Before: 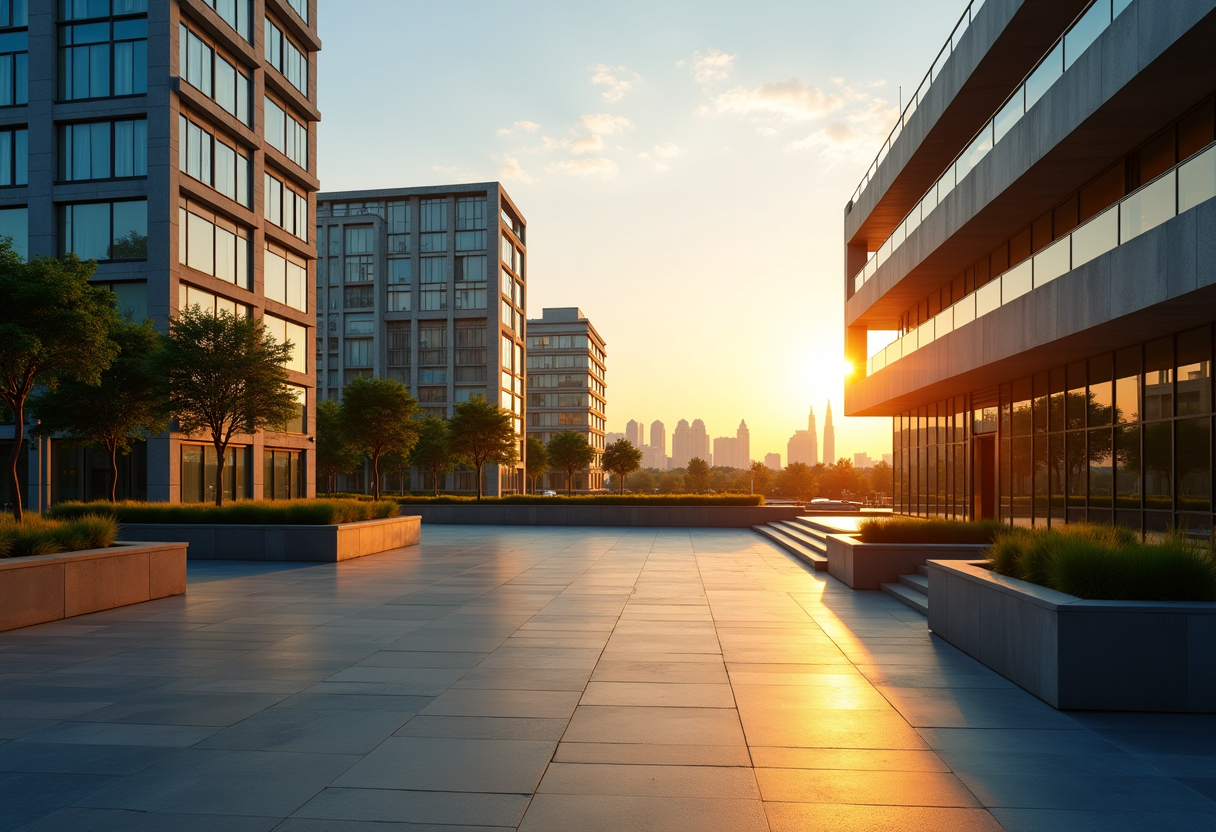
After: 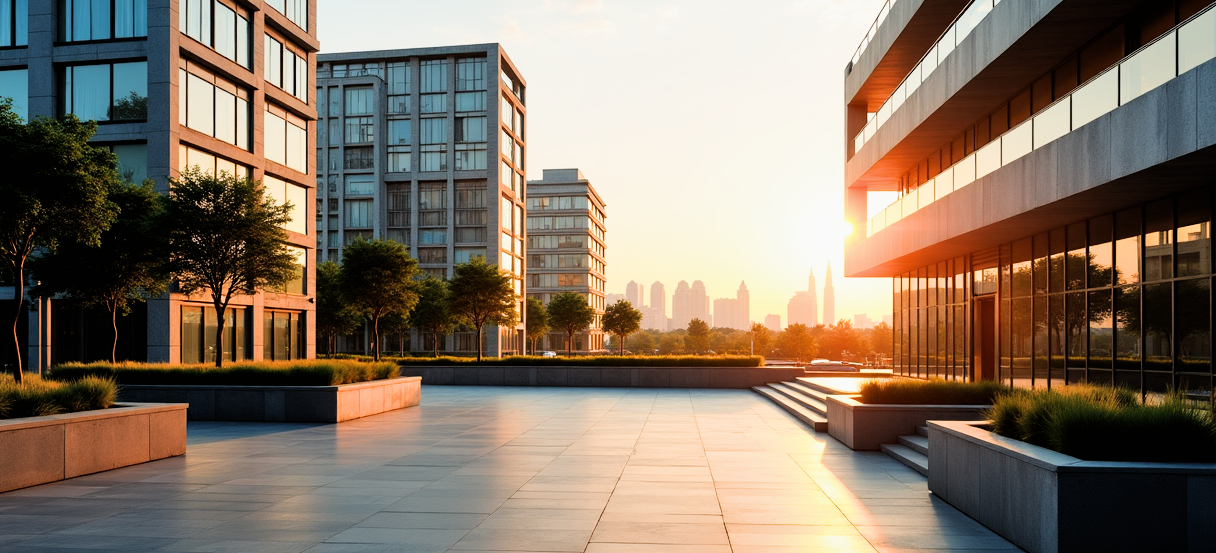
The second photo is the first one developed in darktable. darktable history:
crop: top 16.727%, bottom 16.727%
shadows and highlights: shadows 37.27, highlights -28.18, soften with gaussian
filmic rgb: black relative exposure -5 EV, hardness 2.88, contrast 1.2, highlights saturation mix -30%
exposure: black level correction 0, exposure 1 EV, compensate highlight preservation false
